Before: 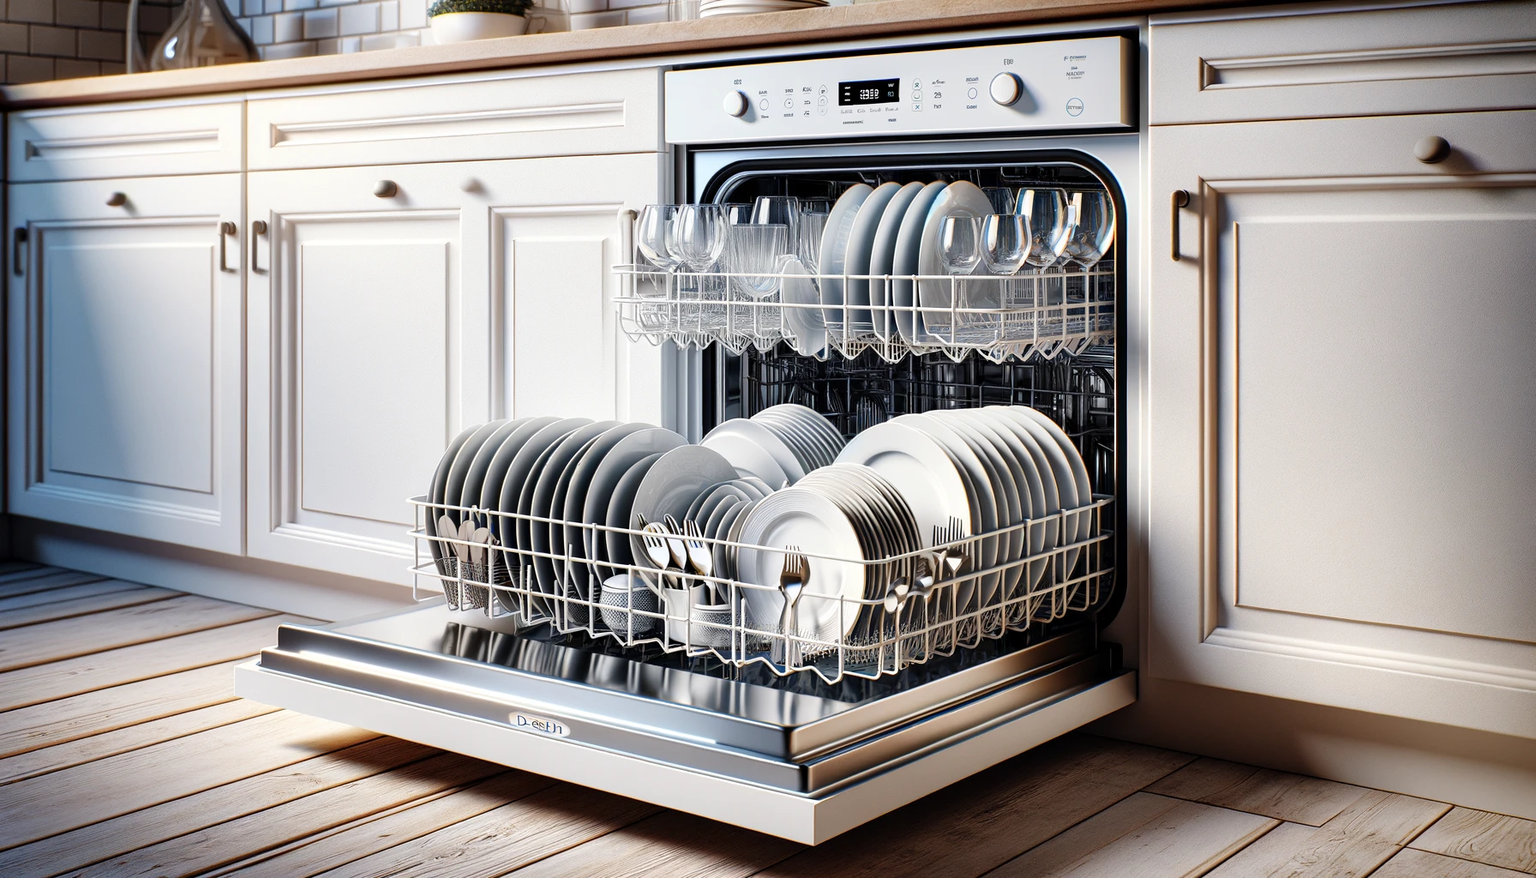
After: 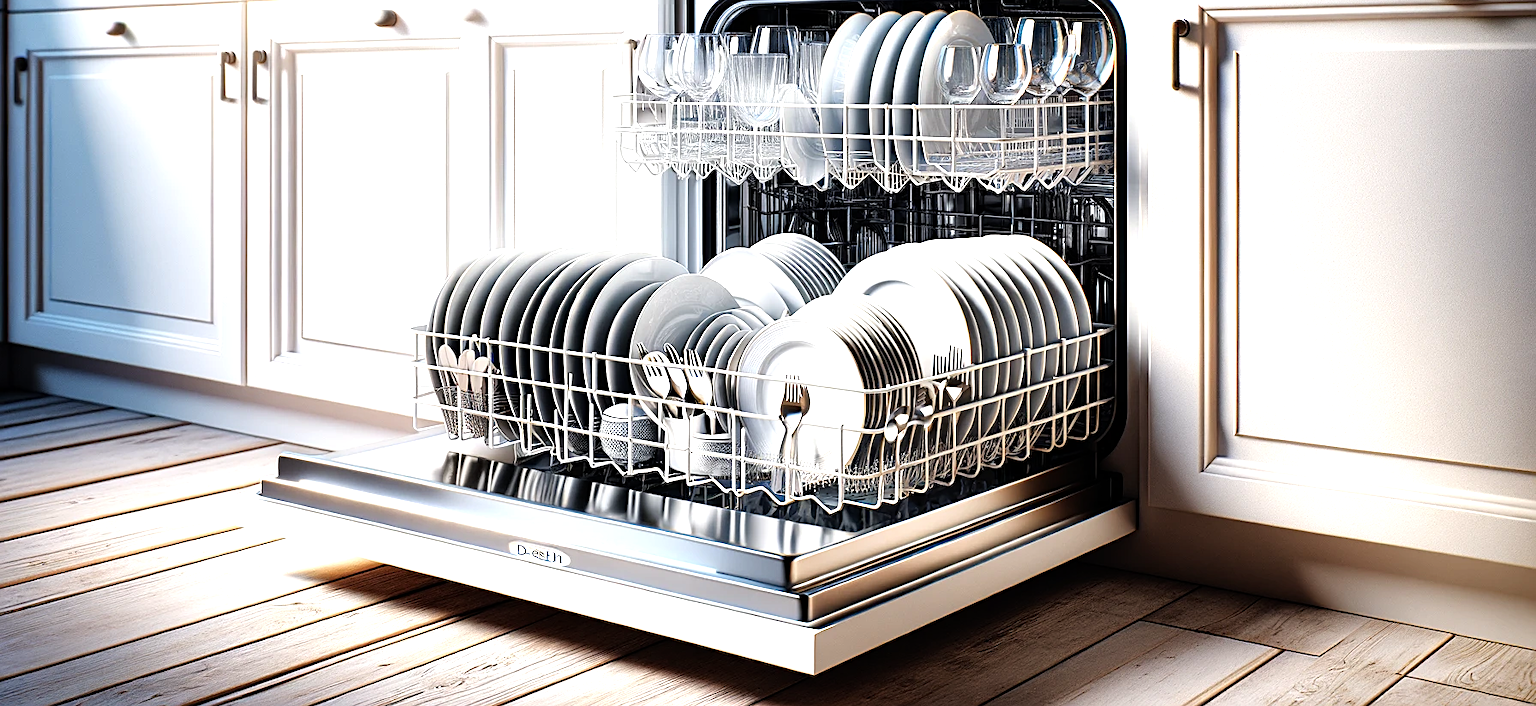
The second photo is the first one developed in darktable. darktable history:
tone equalizer: -8 EV -0.719 EV, -7 EV -0.723 EV, -6 EV -0.581 EV, -5 EV -0.394 EV, -3 EV 0.393 EV, -2 EV 0.6 EV, -1 EV 0.695 EV, +0 EV 0.739 EV
sharpen: on, module defaults
crop and rotate: top 19.511%
